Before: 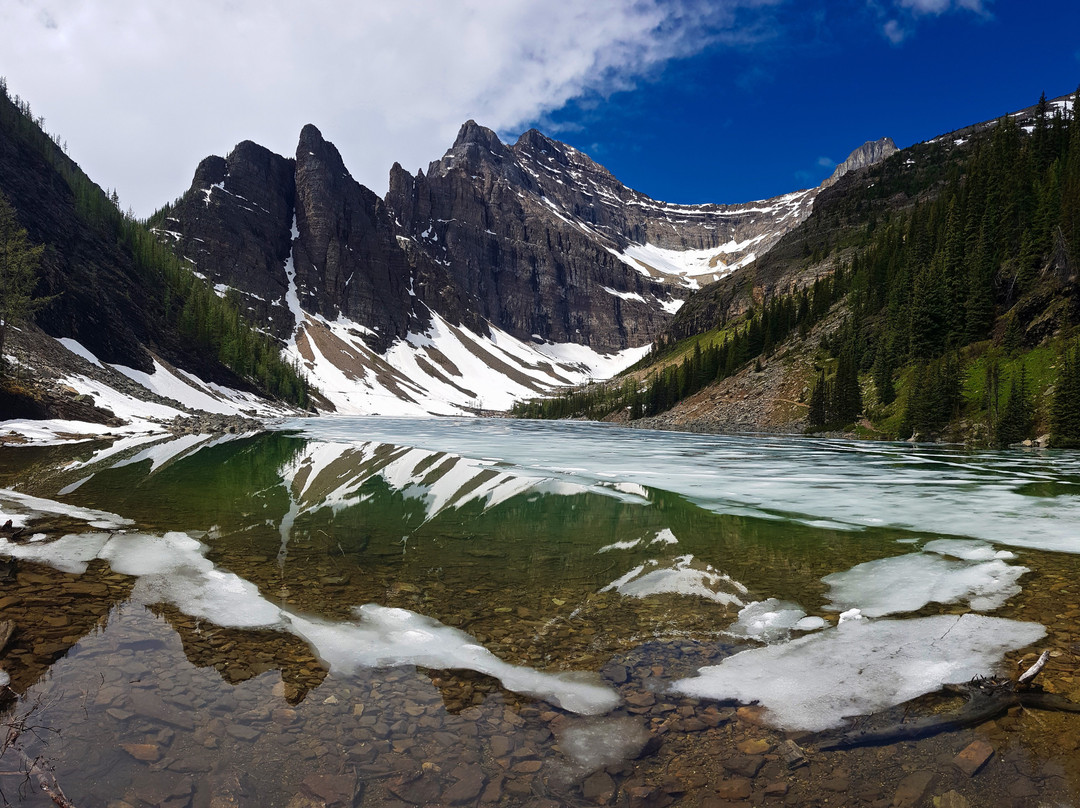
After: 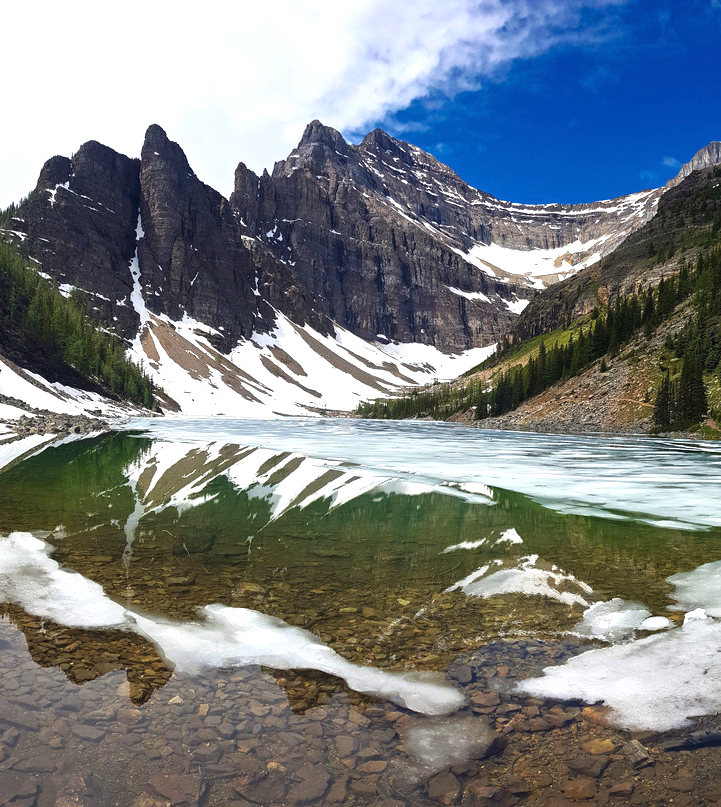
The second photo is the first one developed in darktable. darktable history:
crop and rotate: left 14.431%, right 18.734%
exposure: black level correction 0, exposure 0.696 EV, compensate highlight preservation false
